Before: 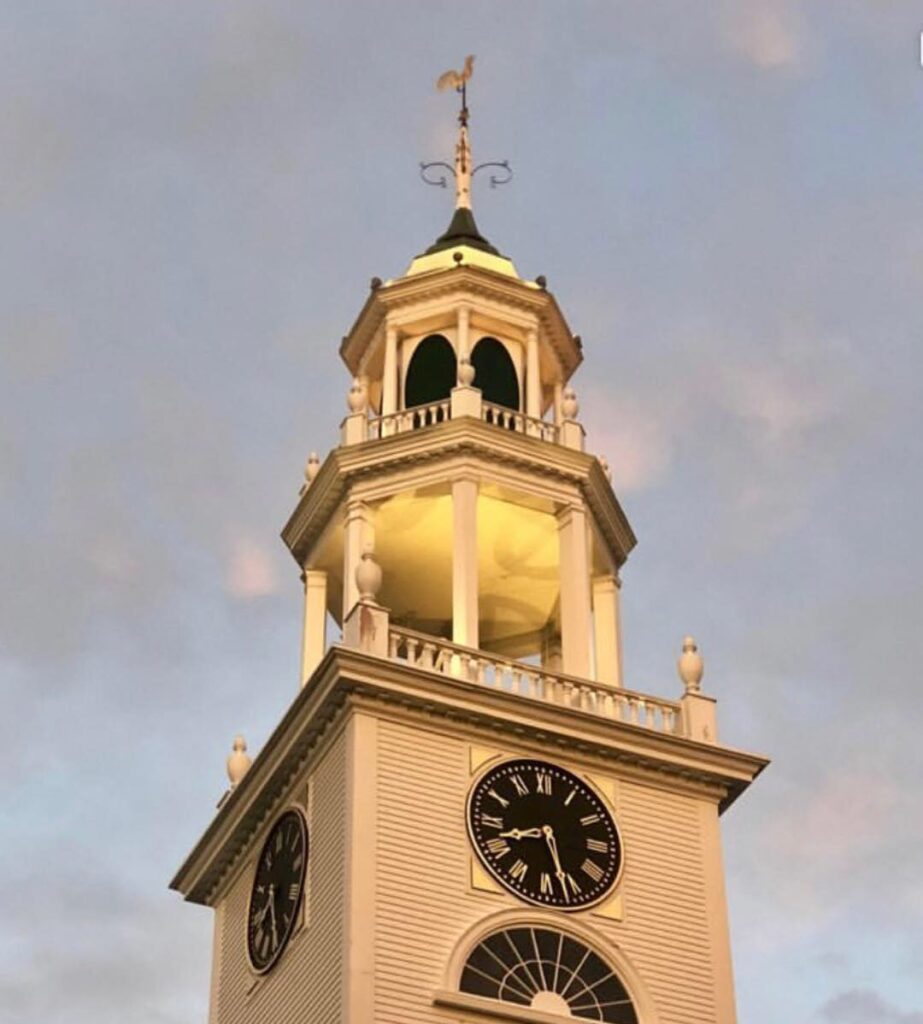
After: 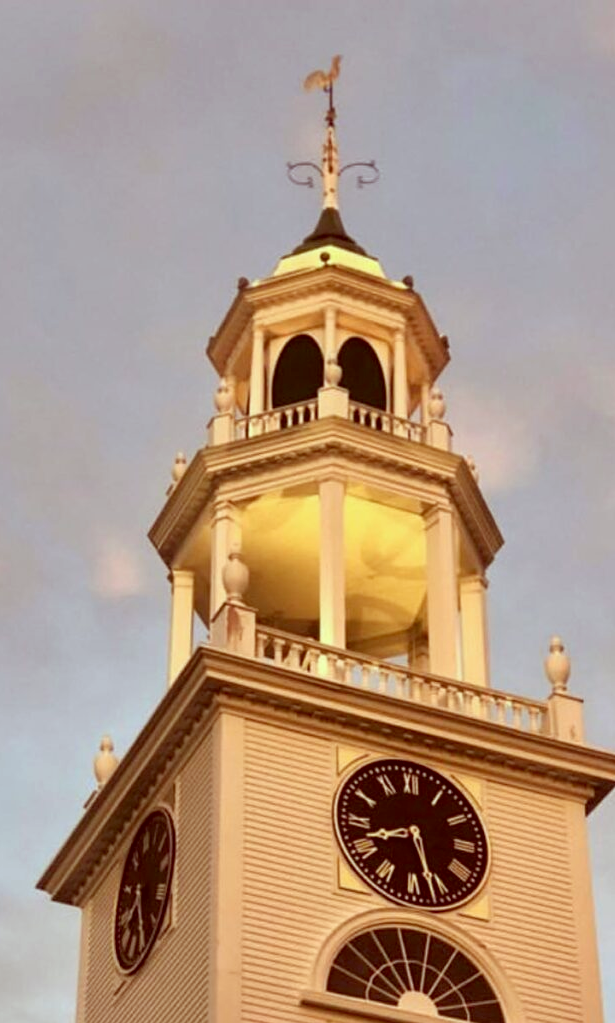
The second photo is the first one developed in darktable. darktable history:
crop and rotate: left 14.508%, right 18.774%
color correction: highlights a* -7, highlights b* -0.151, shadows a* 20.73, shadows b* 12.52
